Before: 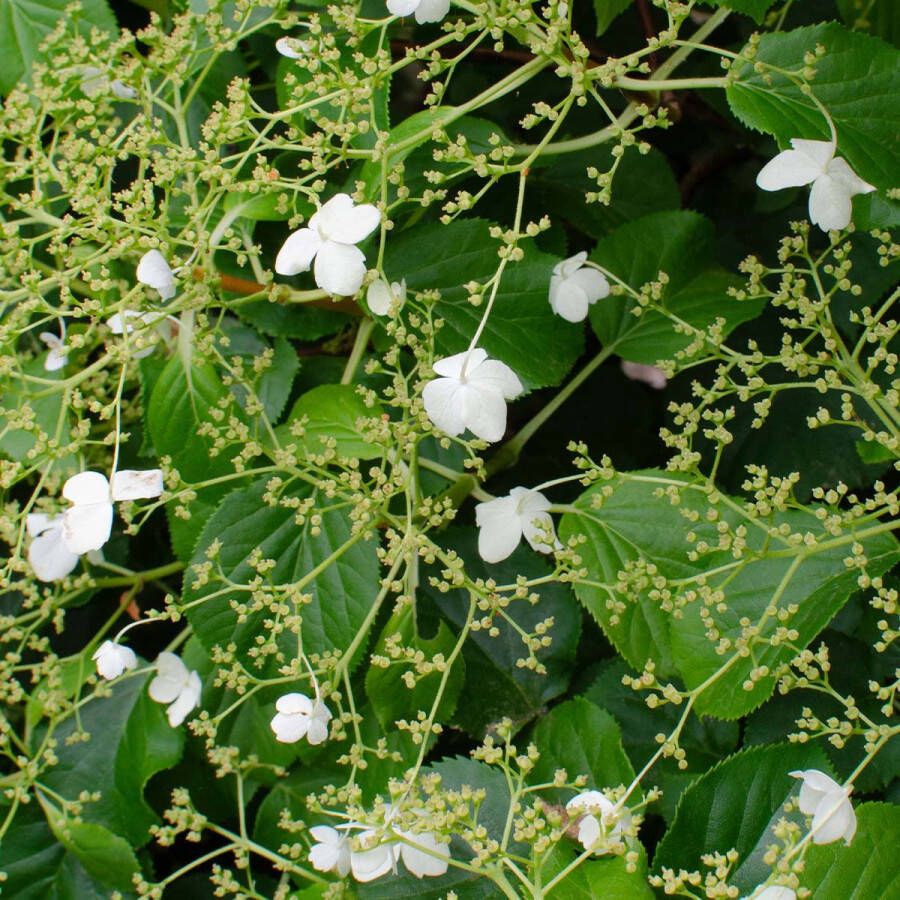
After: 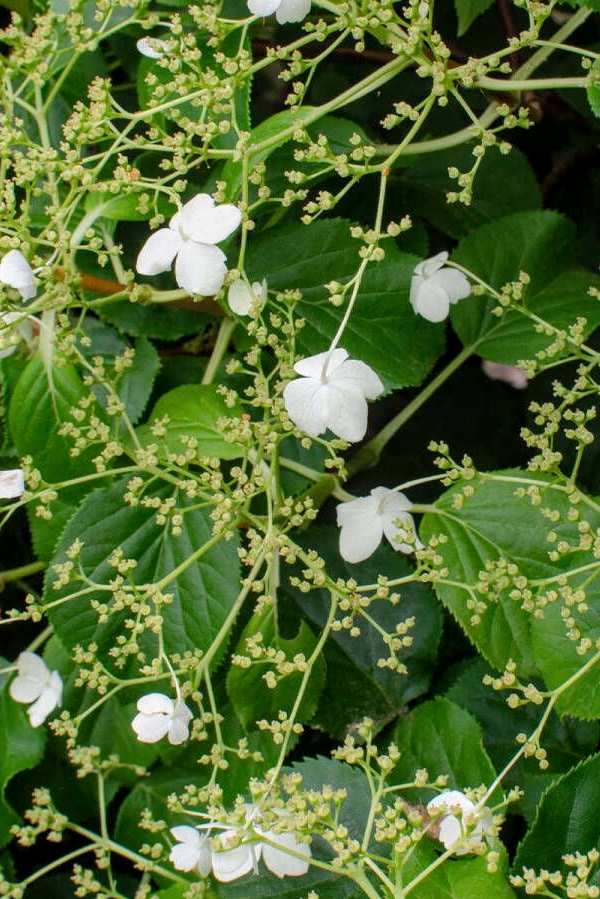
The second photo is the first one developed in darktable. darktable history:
local contrast: on, module defaults
crop and rotate: left 15.546%, right 17.787%
